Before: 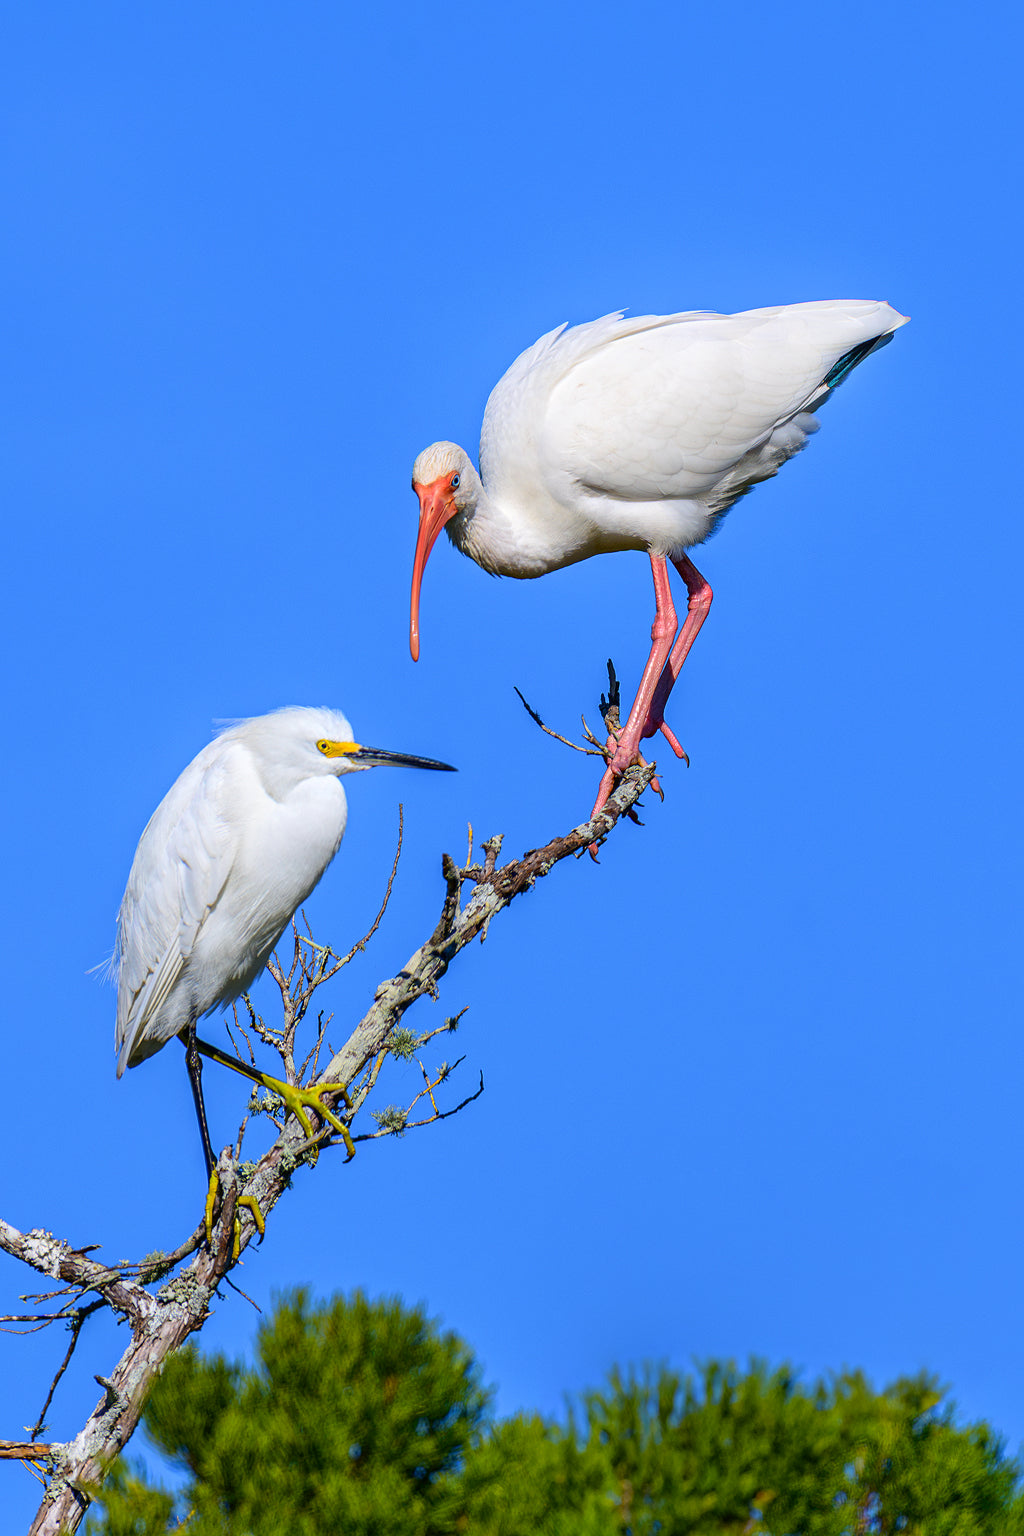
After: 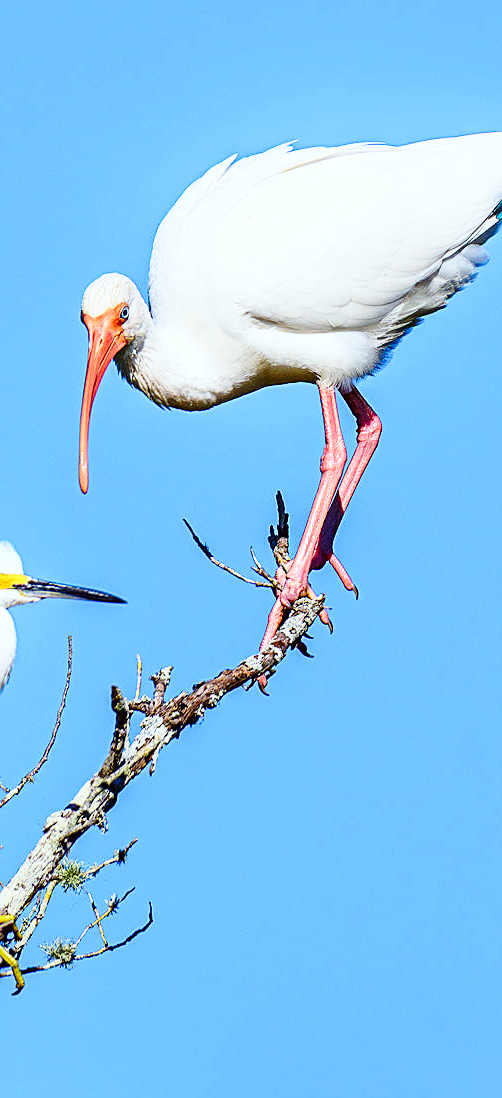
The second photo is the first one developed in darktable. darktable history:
color correction: highlights a* -2.8, highlights b* -2.15, shadows a* 1.97, shadows b* 2.67
sharpen: on, module defaults
base curve: curves: ch0 [(0, 0) (0.028, 0.03) (0.105, 0.232) (0.387, 0.748) (0.754, 0.968) (1, 1)], preserve colors none
crop: left 32.342%, top 10.943%, right 18.578%, bottom 17.535%
